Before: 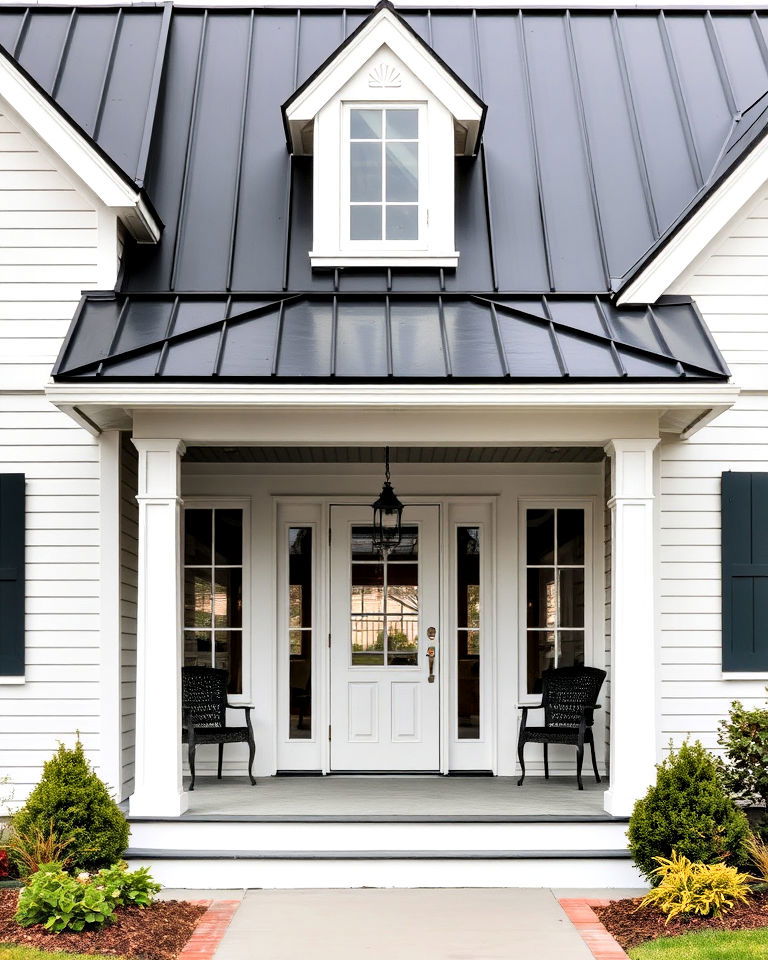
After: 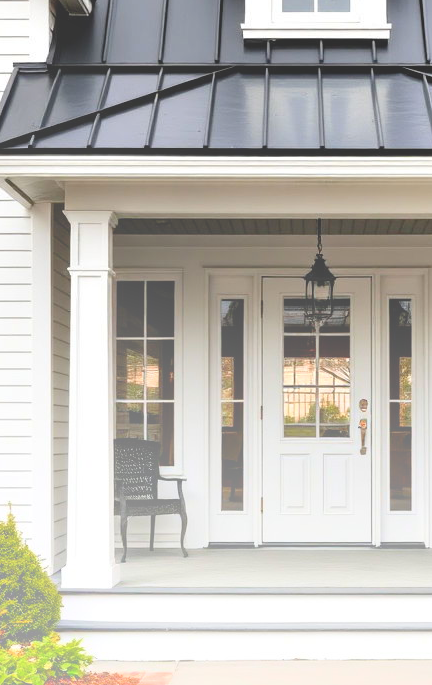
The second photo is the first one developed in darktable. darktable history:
tone equalizer: on, module defaults
crop: left 8.966%, top 23.852%, right 34.699%, bottom 4.703%
bloom: size 40%
